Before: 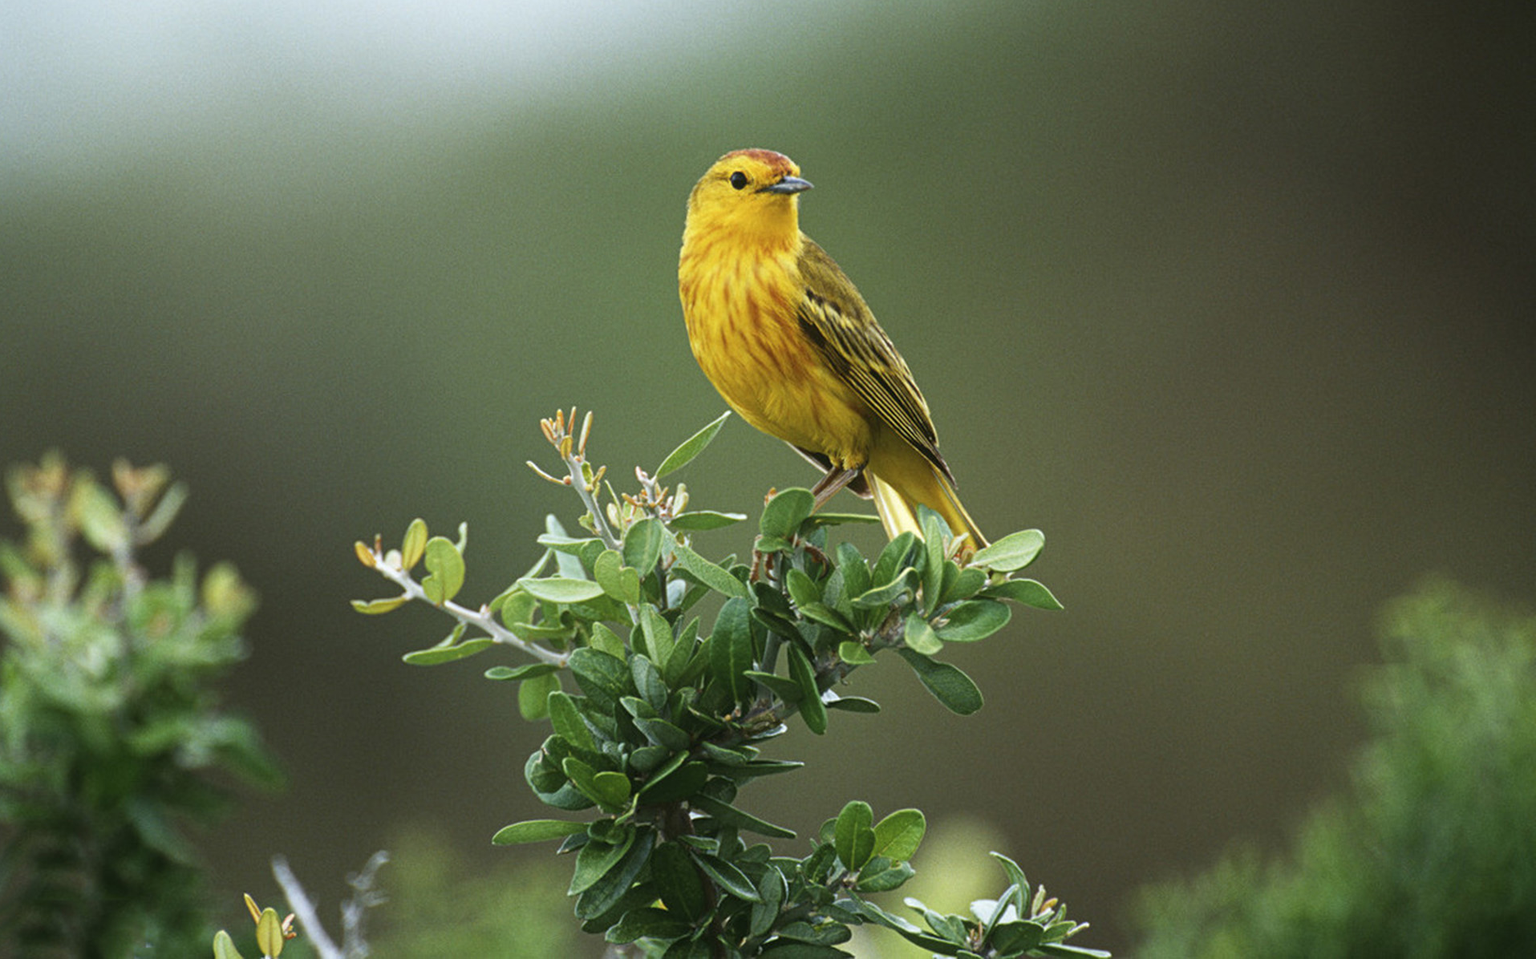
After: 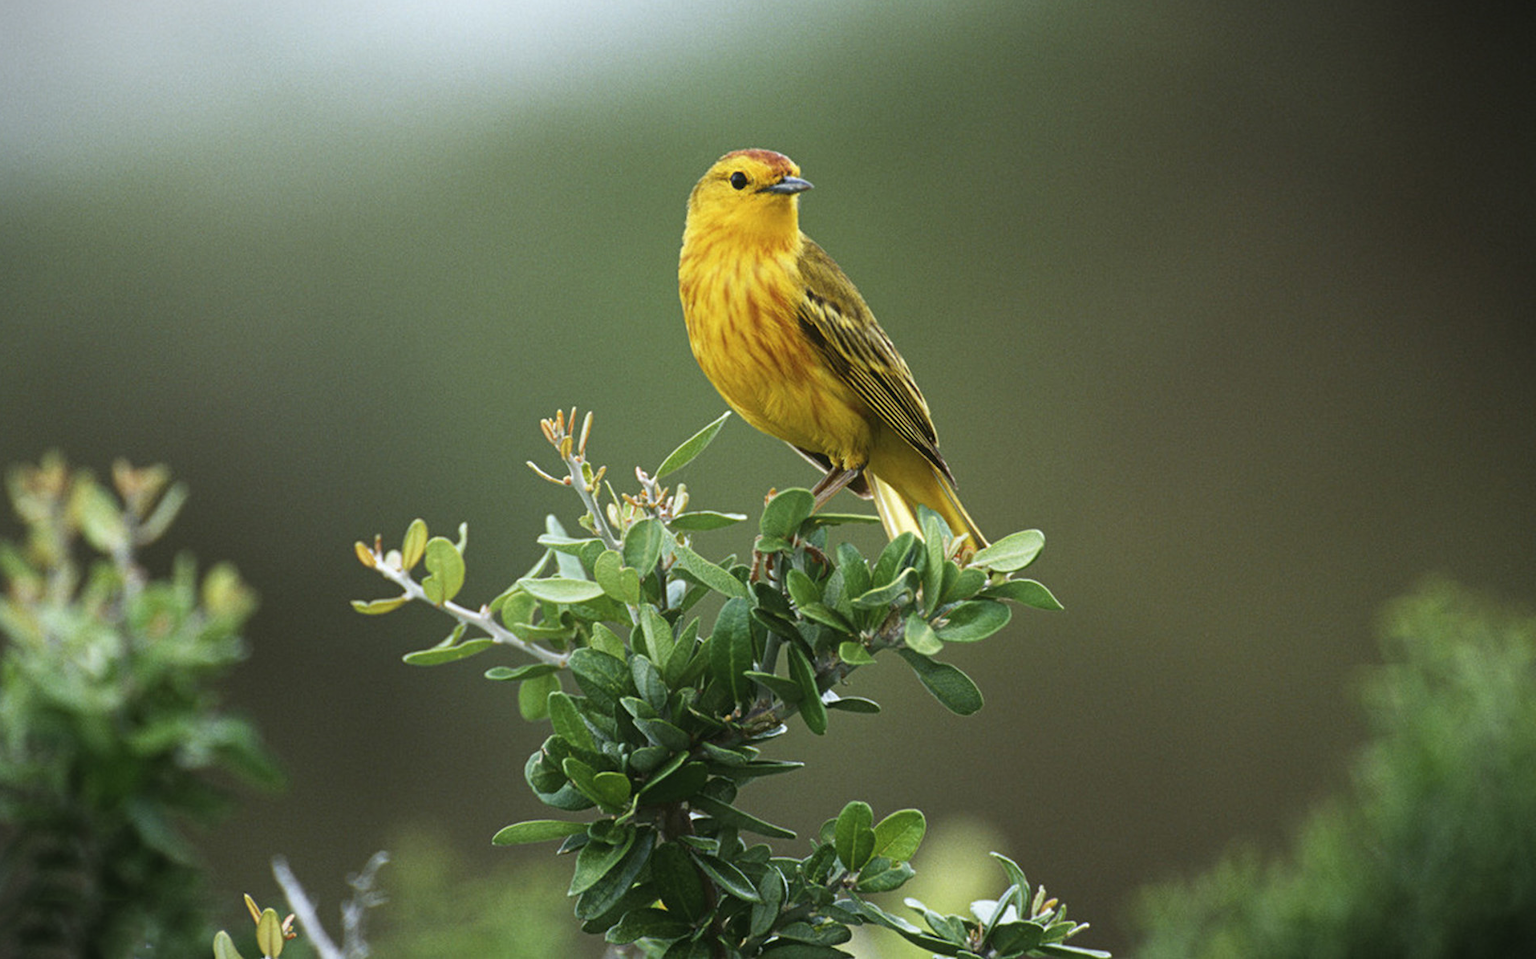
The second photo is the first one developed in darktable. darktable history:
vignetting: fall-off start 100.99%, width/height ratio 1.325
